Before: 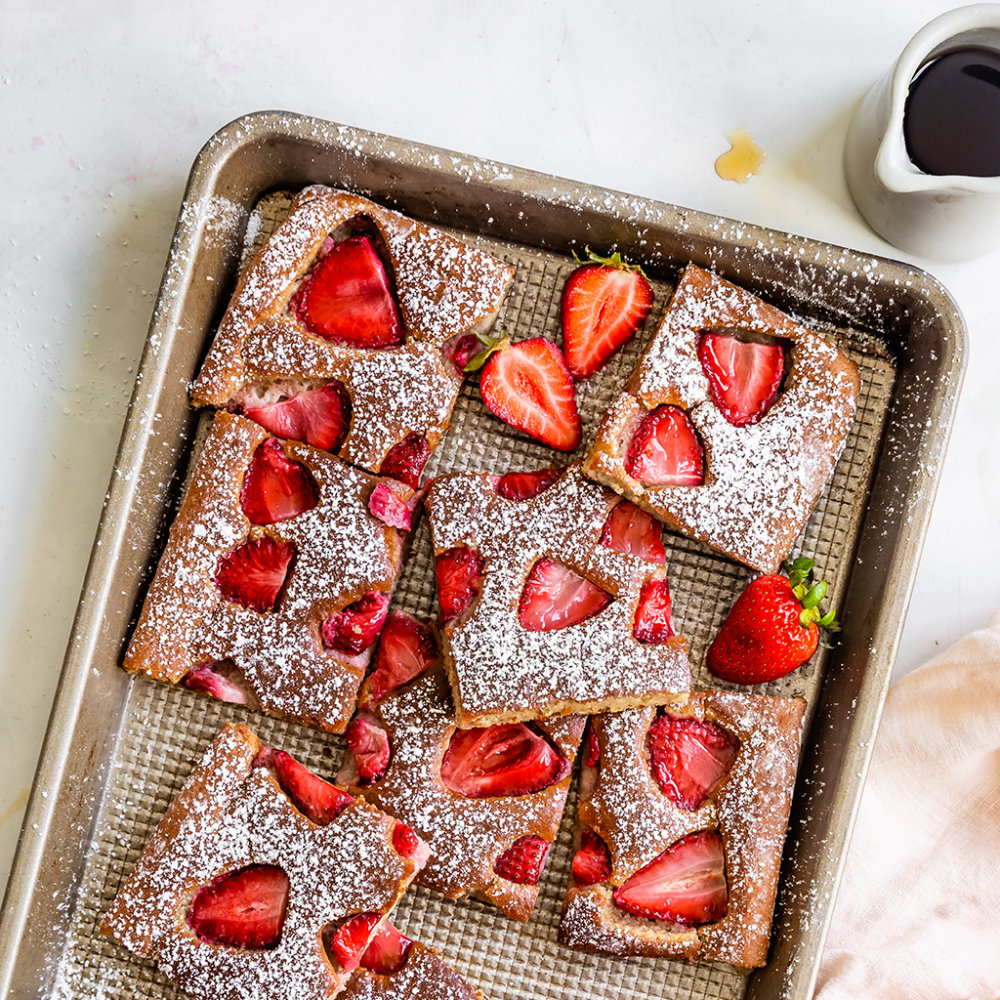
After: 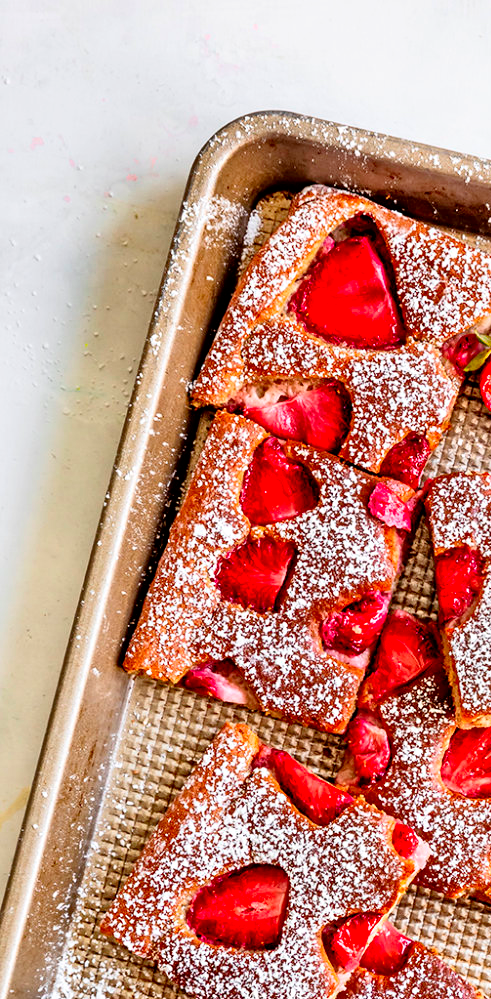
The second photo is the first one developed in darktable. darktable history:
crop and rotate: left 0%, top 0%, right 50.845%
tone equalizer: -7 EV 0.15 EV, -6 EV 0.6 EV, -5 EV 1.15 EV, -4 EV 1.33 EV, -3 EV 1.15 EV, -2 EV 0.6 EV, -1 EV 0.15 EV, mask exposure compensation -0.5 EV
contrast brightness saturation: contrast 0.21, brightness -0.11, saturation 0.21
